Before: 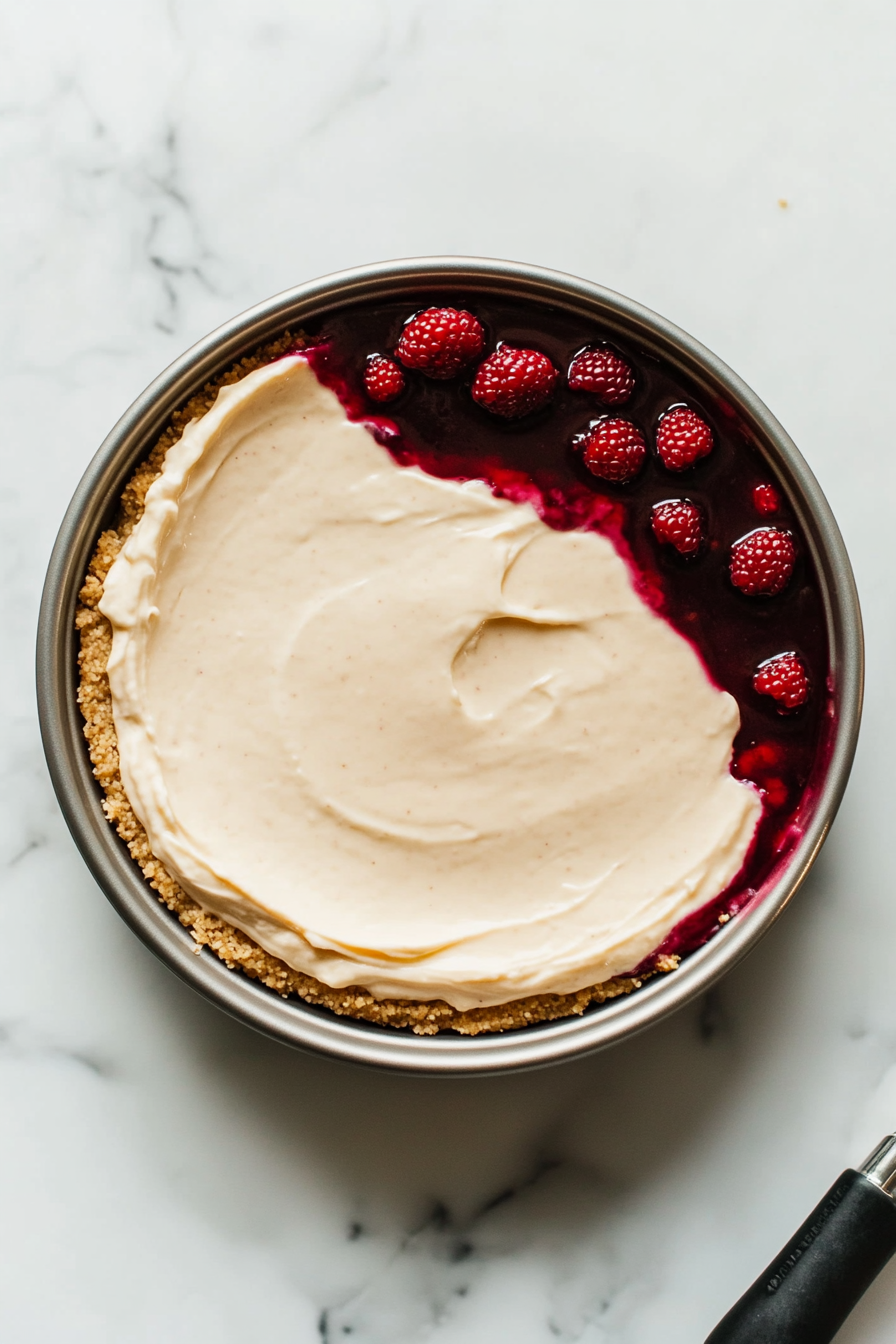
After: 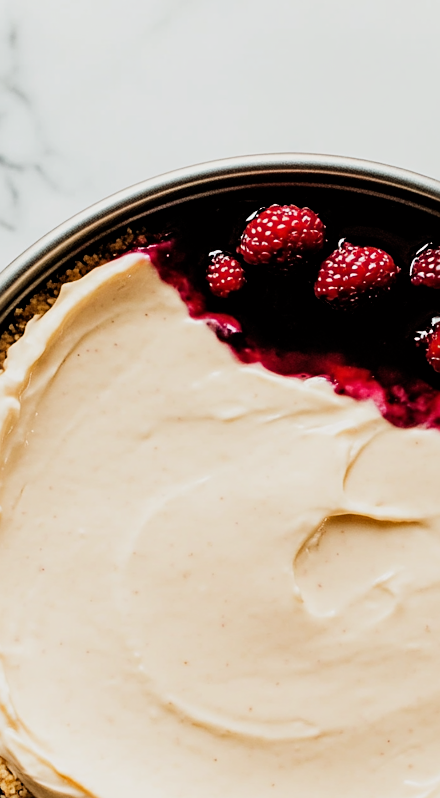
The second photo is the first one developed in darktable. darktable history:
sharpen: amount 0.497
crop: left 17.742%, top 7.691%, right 32.628%, bottom 31.906%
filmic rgb: black relative exposure -5.08 EV, white relative exposure 3.96 EV, hardness 2.89, contrast 1.1, iterations of high-quality reconstruction 10
tone equalizer: -8 EV -0.423 EV, -7 EV -0.363 EV, -6 EV -0.339 EV, -5 EV -0.216 EV, -3 EV 0.206 EV, -2 EV 0.336 EV, -1 EV 0.37 EV, +0 EV 0.401 EV
